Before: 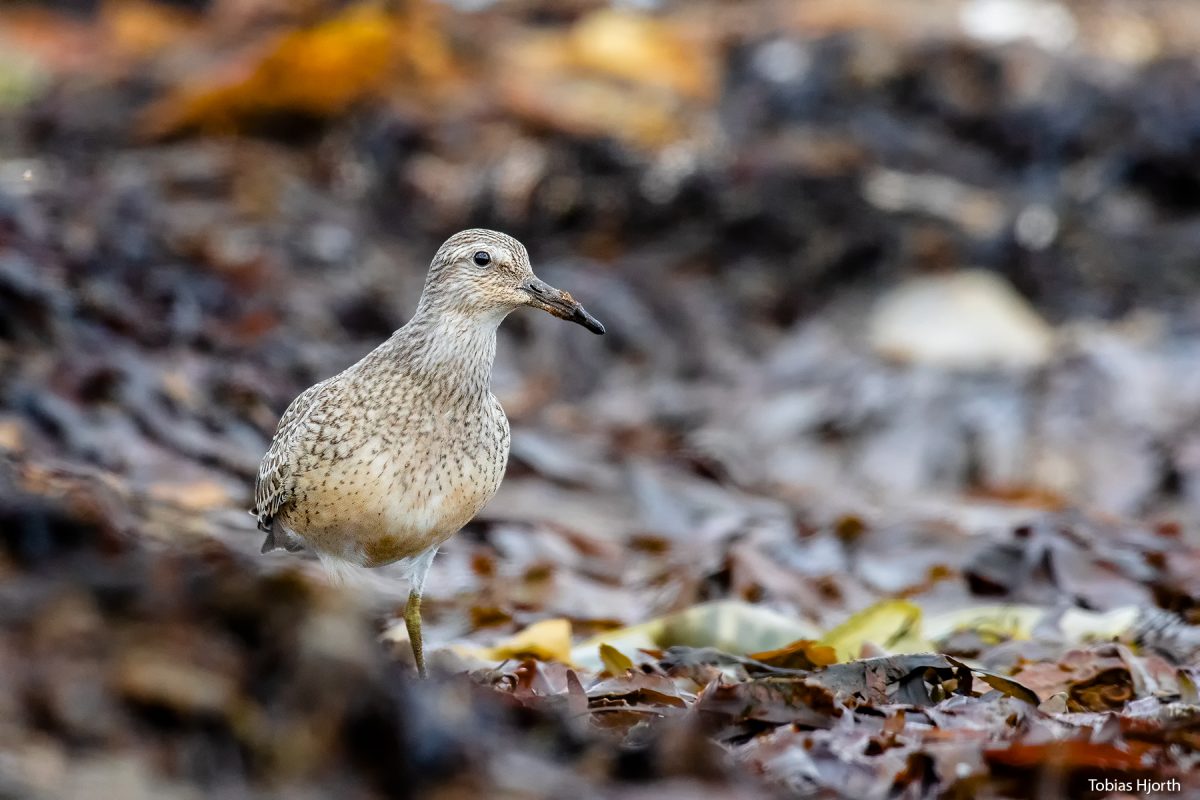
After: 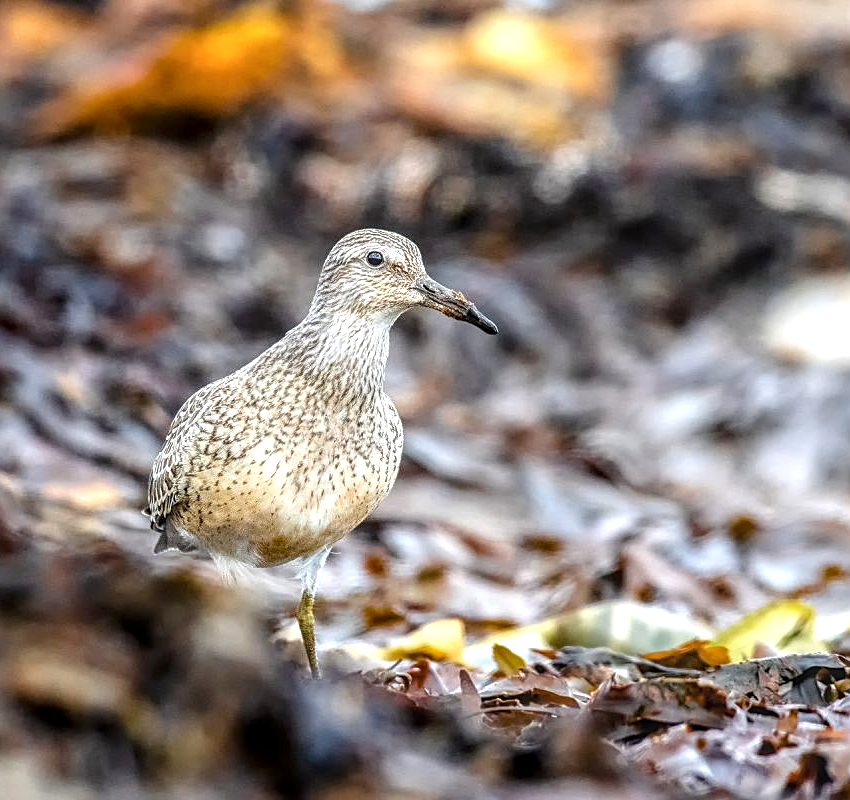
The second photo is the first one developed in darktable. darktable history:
sharpen: on, module defaults
crop and rotate: left 8.934%, right 20.167%
exposure: black level correction 0, exposure 0.698 EV, compensate exposure bias true, compensate highlight preservation false
local contrast: highlights 4%, shadows 0%, detail 134%
